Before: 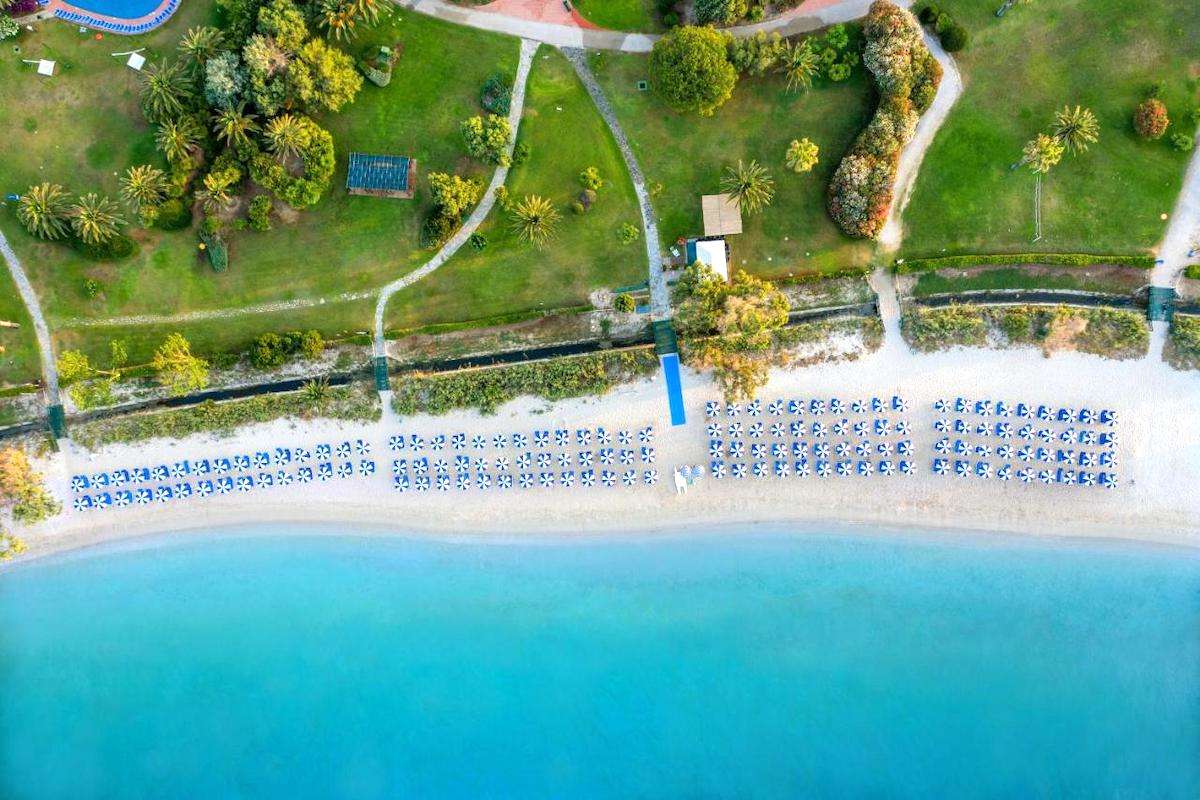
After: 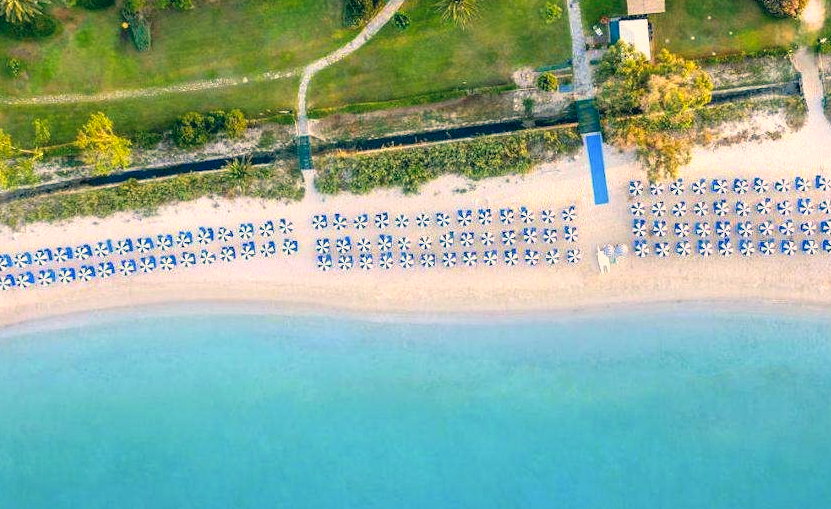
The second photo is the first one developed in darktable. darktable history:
crop: left 6.488%, top 27.668%, right 24.183%, bottom 8.656%
color correction: highlights a* 10.32, highlights b* 14.66, shadows a* -9.59, shadows b* -15.02
